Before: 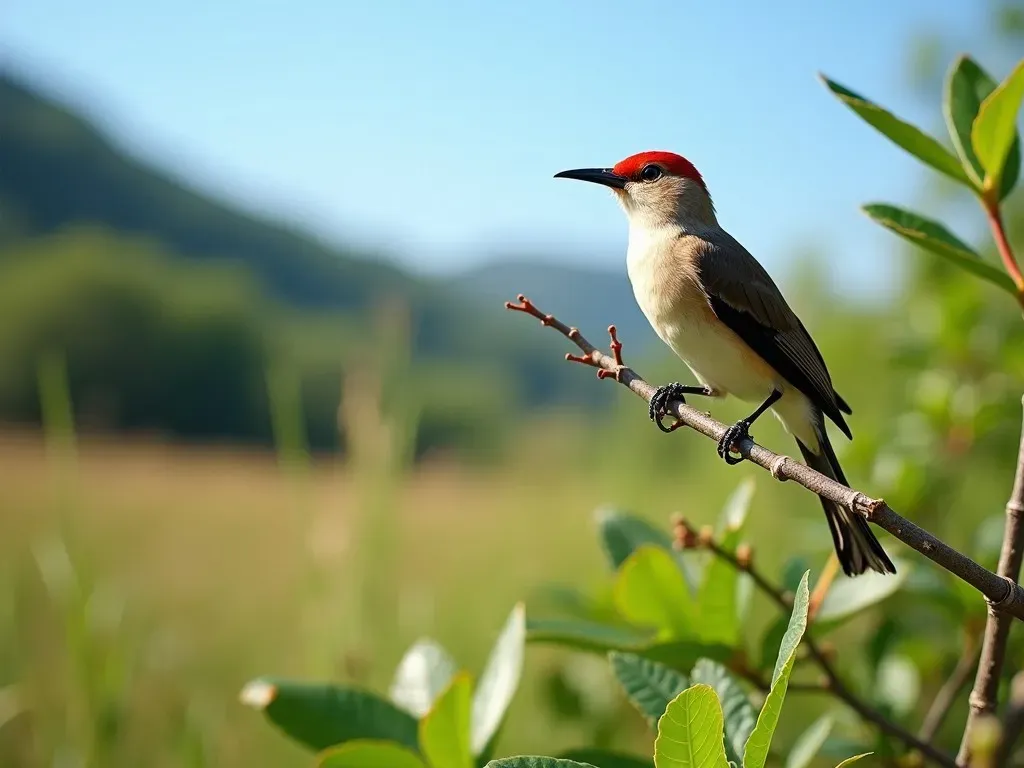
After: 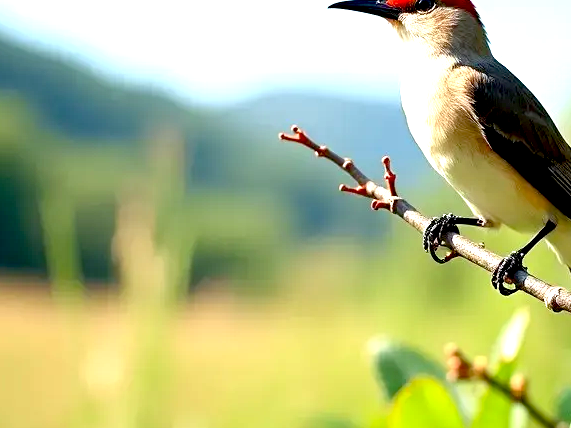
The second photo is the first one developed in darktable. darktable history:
exposure: black level correction 0.011, exposure 1.088 EV, compensate exposure bias true, compensate highlight preservation false
crop and rotate: left 22.13%, top 22.054%, right 22.026%, bottom 22.102%
